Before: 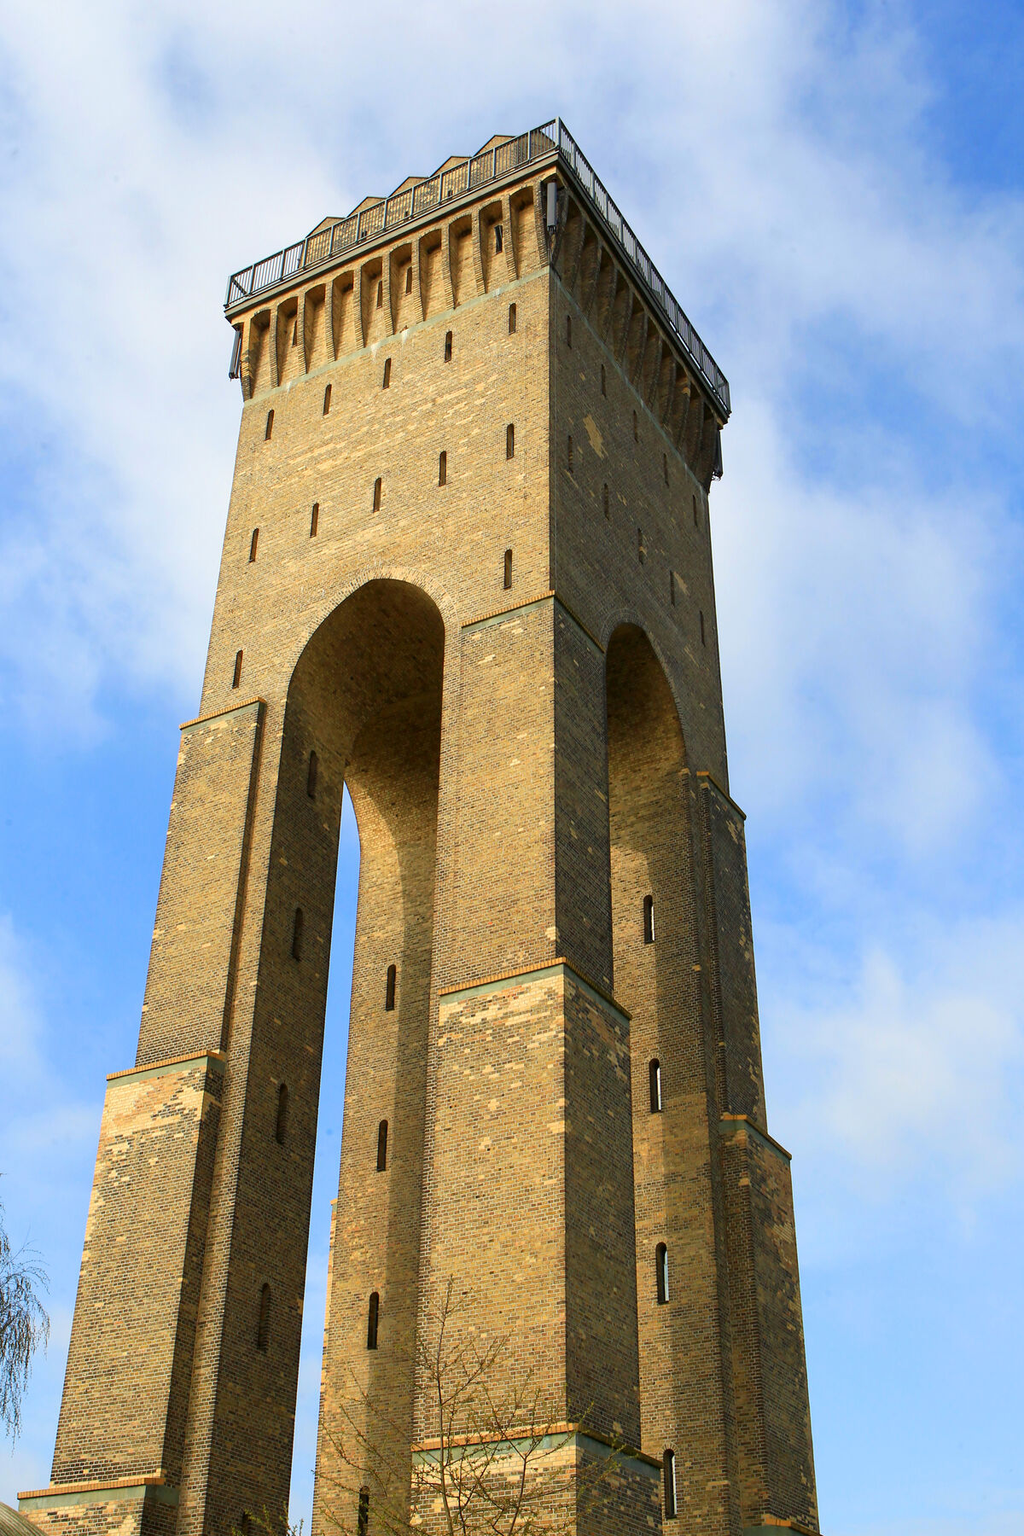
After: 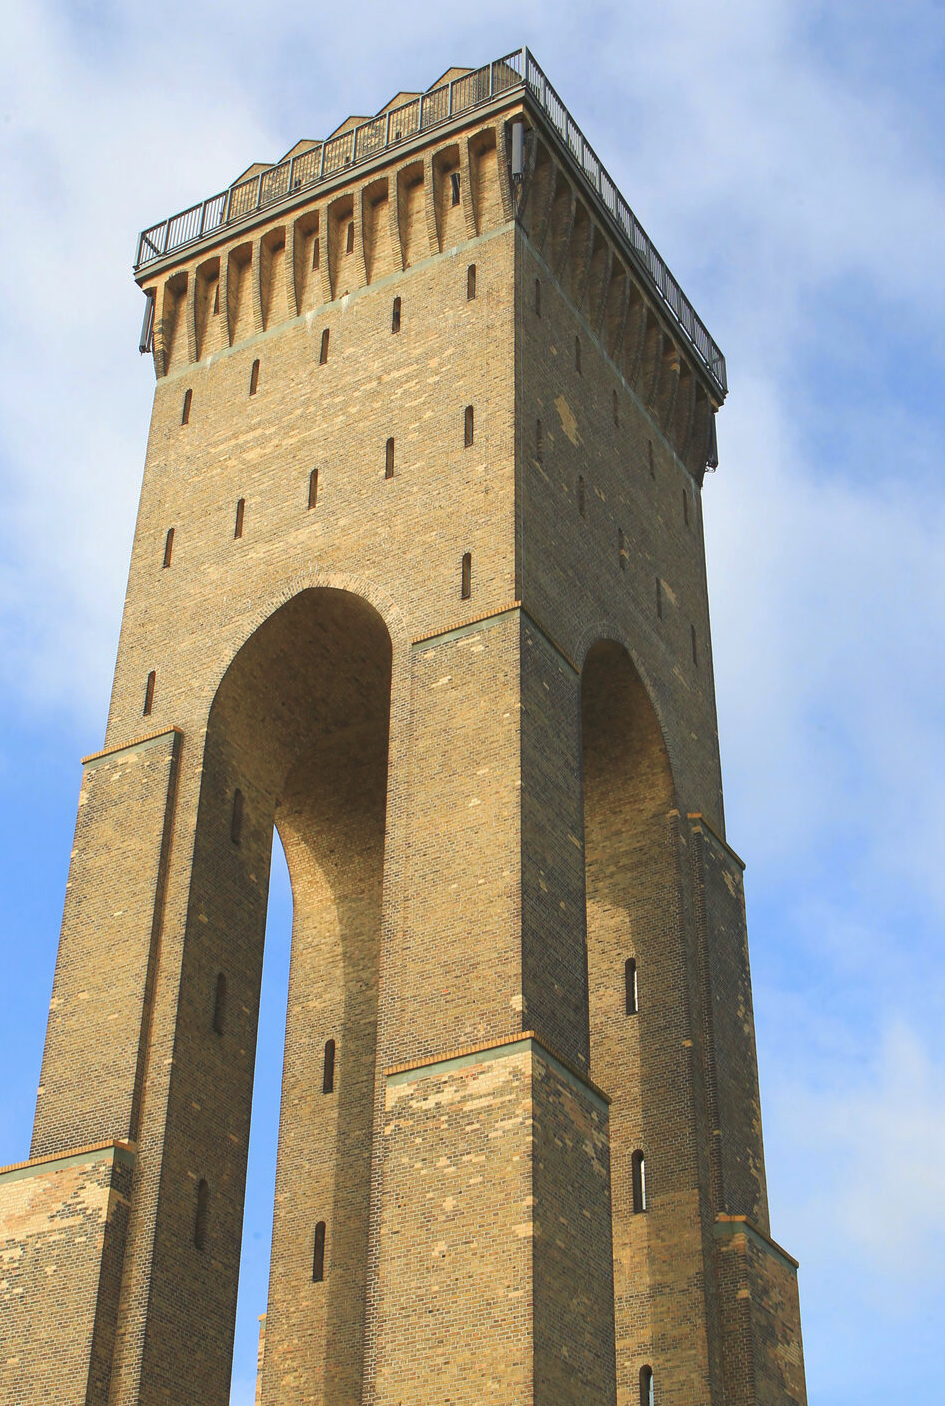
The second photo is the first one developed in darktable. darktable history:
tone curve: curves: ch0 [(0, 0) (0.003, 0.125) (0.011, 0.139) (0.025, 0.155) (0.044, 0.174) (0.069, 0.192) (0.1, 0.211) (0.136, 0.234) (0.177, 0.262) (0.224, 0.296) (0.277, 0.337) (0.335, 0.385) (0.399, 0.436) (0.468, 0.5) (0.543, 0.573) (0.623, 0.644) (0.709, 0.713) (0.801, 0.791) (0.898, 0.881) (1, 1)], preserve colors none
crop and rotate: left 10.77%, top 5.1%, right 10.41%, bottom 16.76%
